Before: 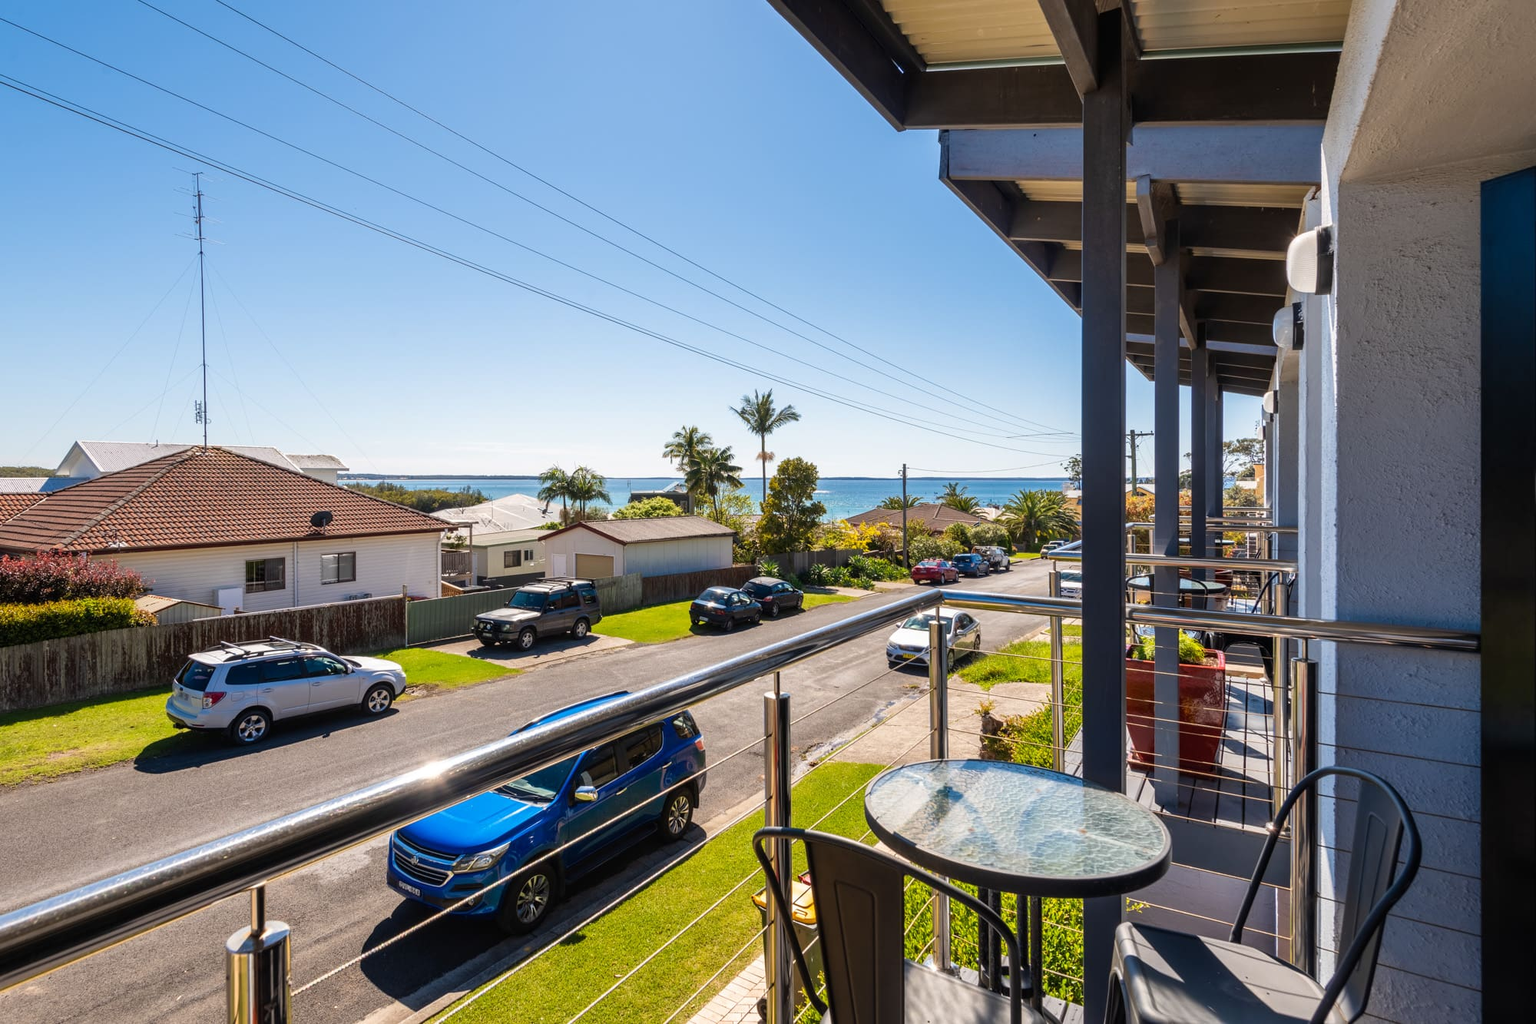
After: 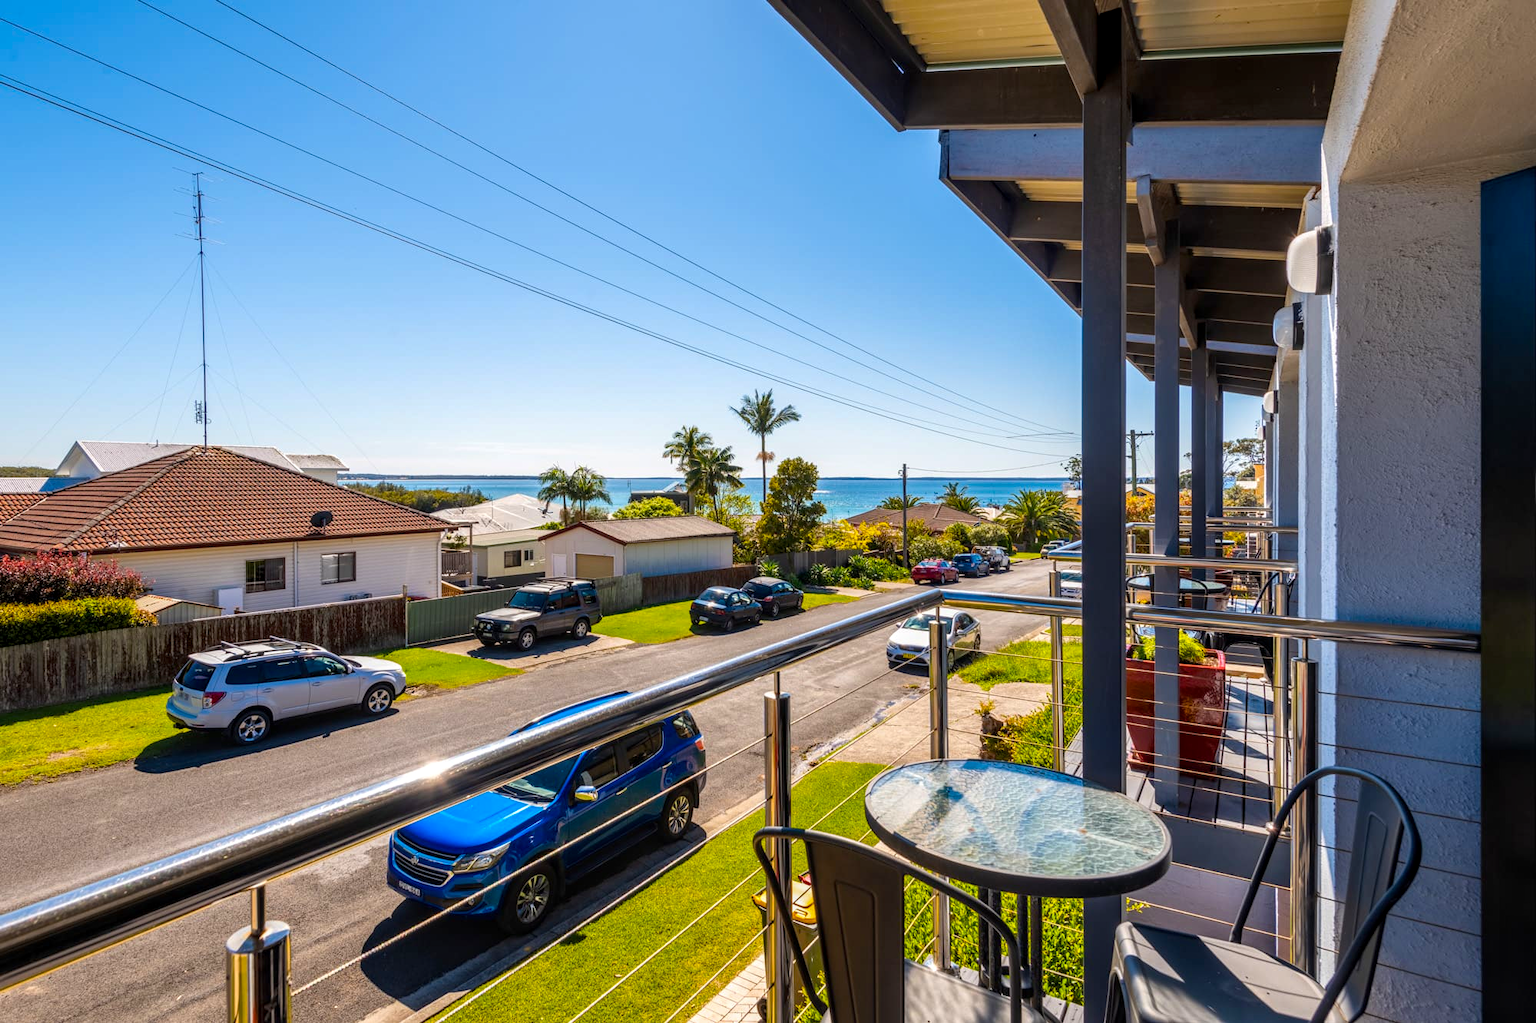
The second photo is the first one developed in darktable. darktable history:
local contrast: on, module defaults
color balance rgb: perceptual saturation grading › global saturation 25%, global vibrance 20%
